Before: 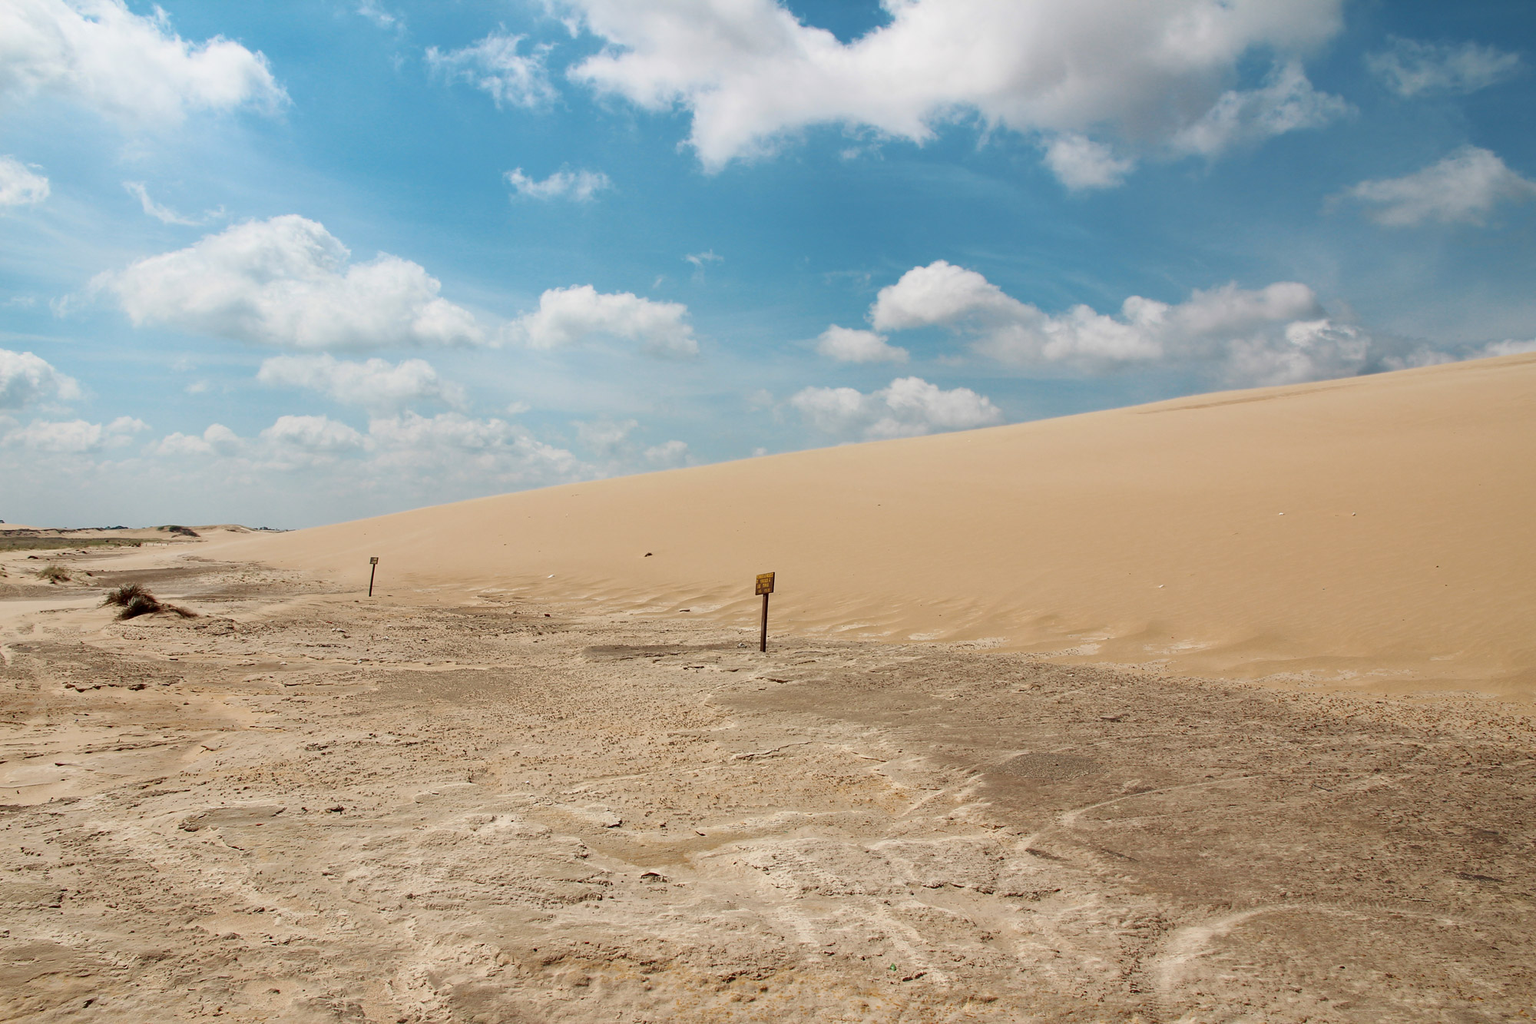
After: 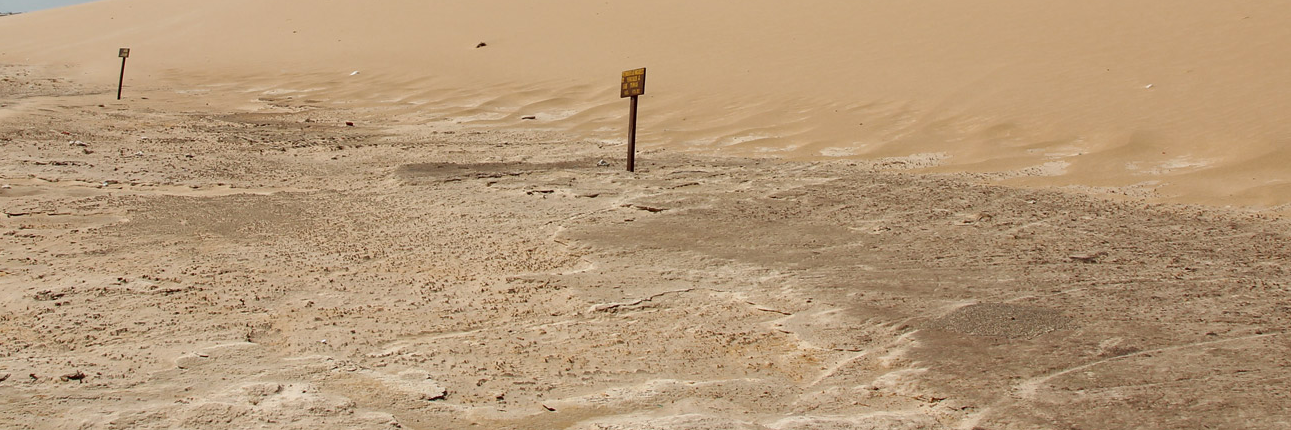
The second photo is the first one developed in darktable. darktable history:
crop: left 18.192%, top 50.857%, right 17.234%, bottom 16.855%
